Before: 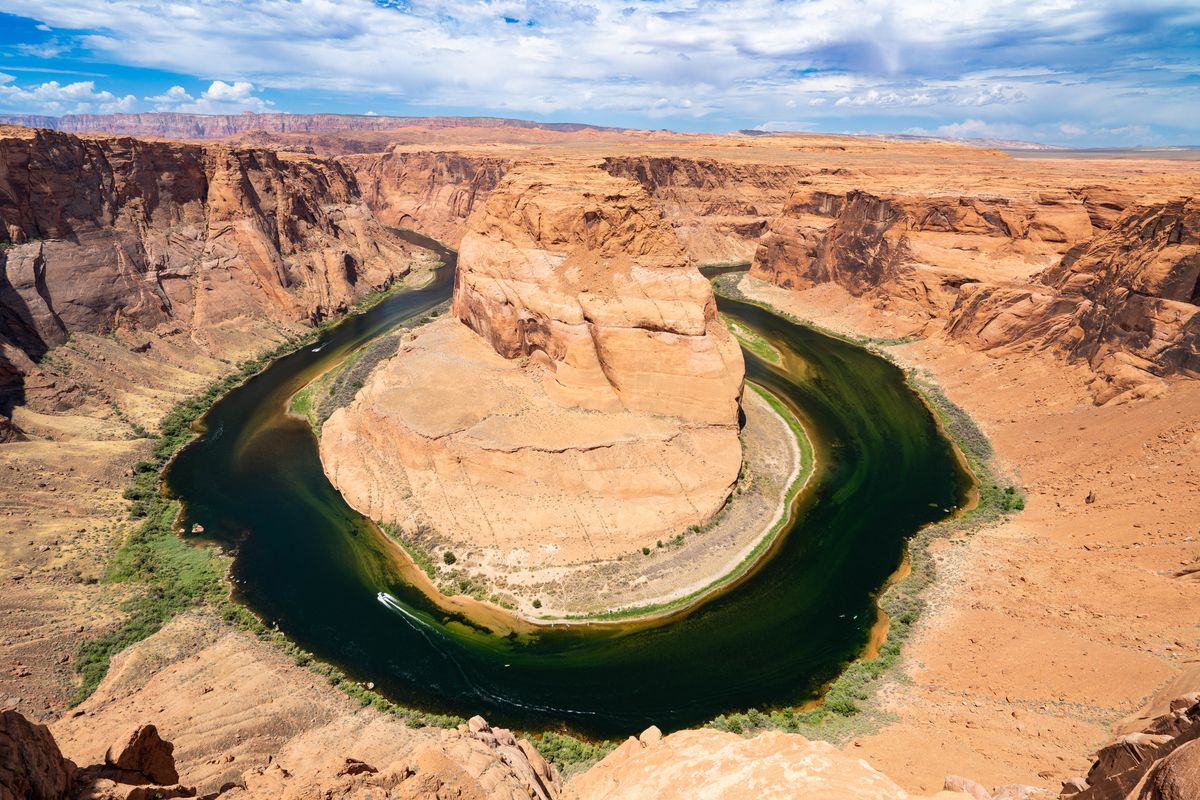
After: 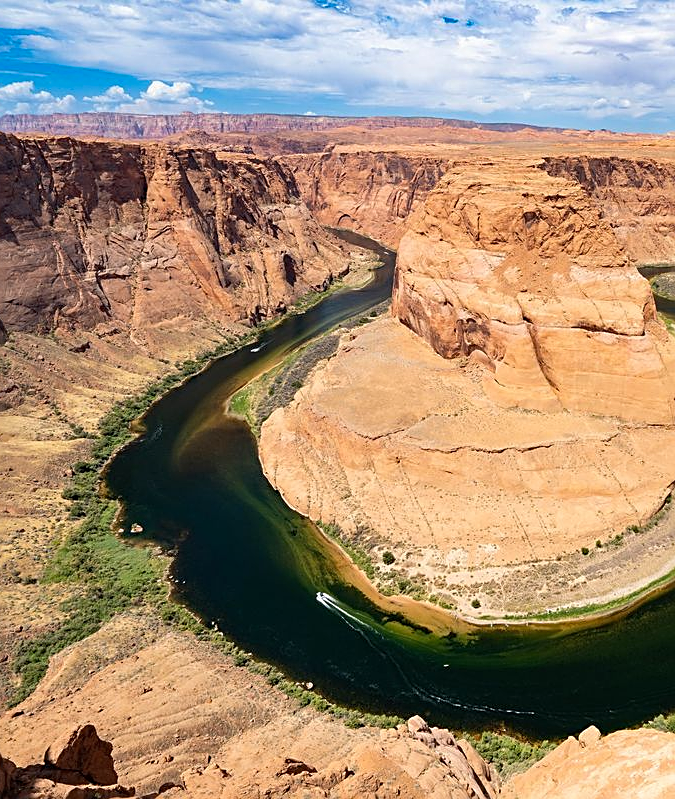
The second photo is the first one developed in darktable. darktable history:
crop: left 5.114%, right 38.589%
sharpen: amount 0.575
haze removal: compatibility mode true, adaptive false
